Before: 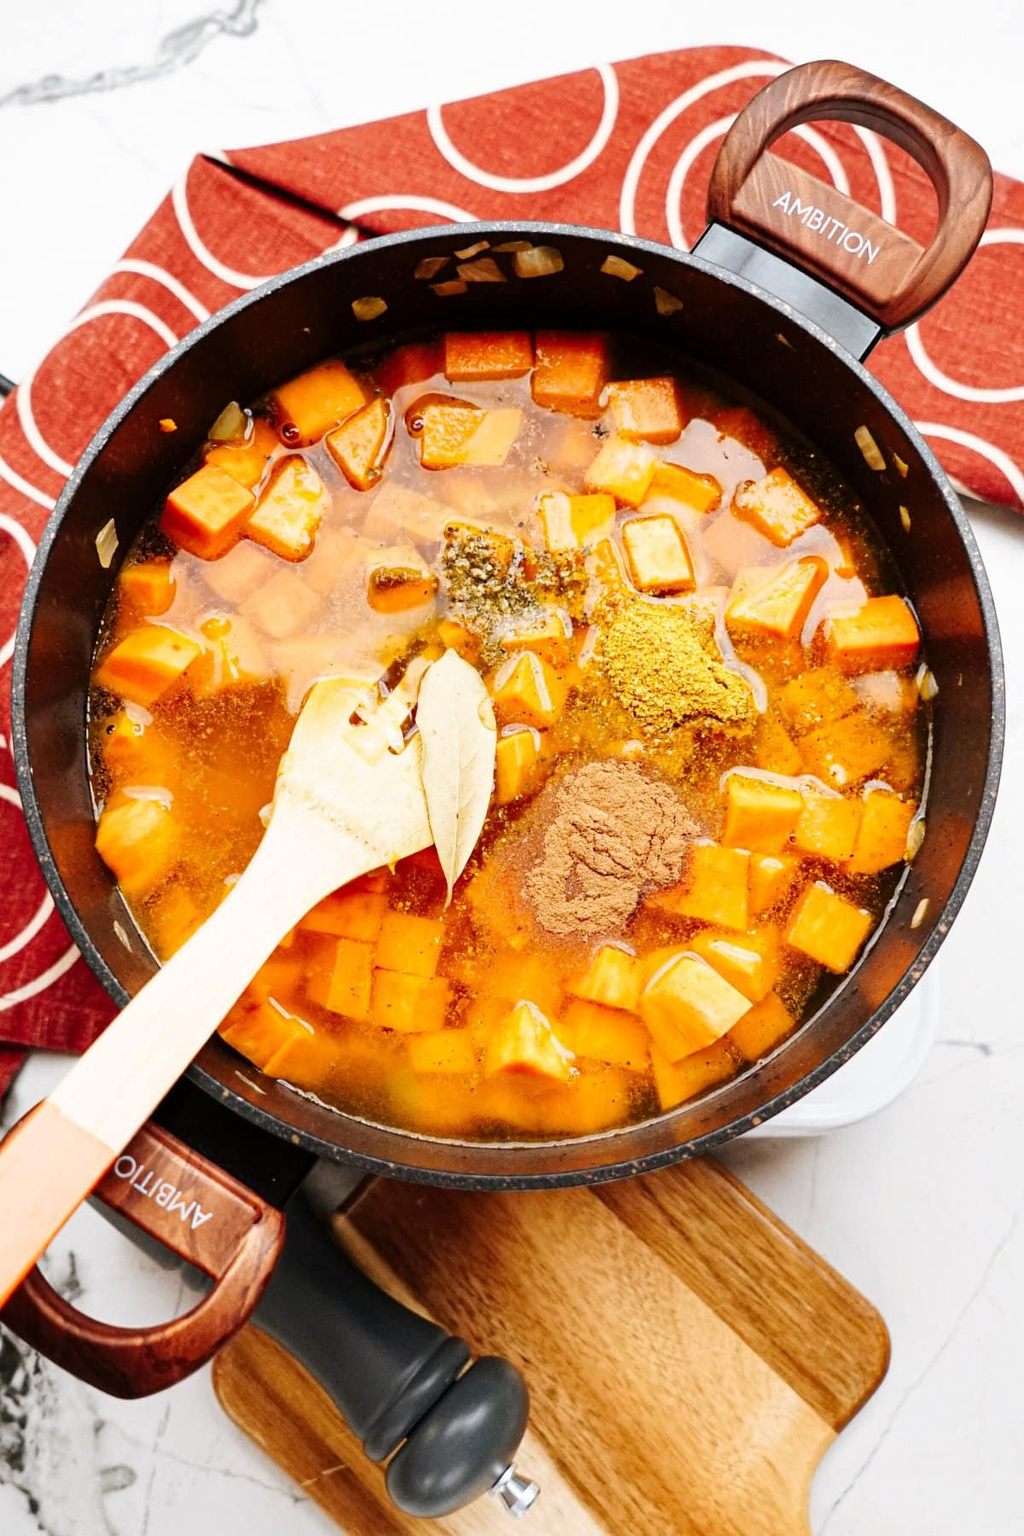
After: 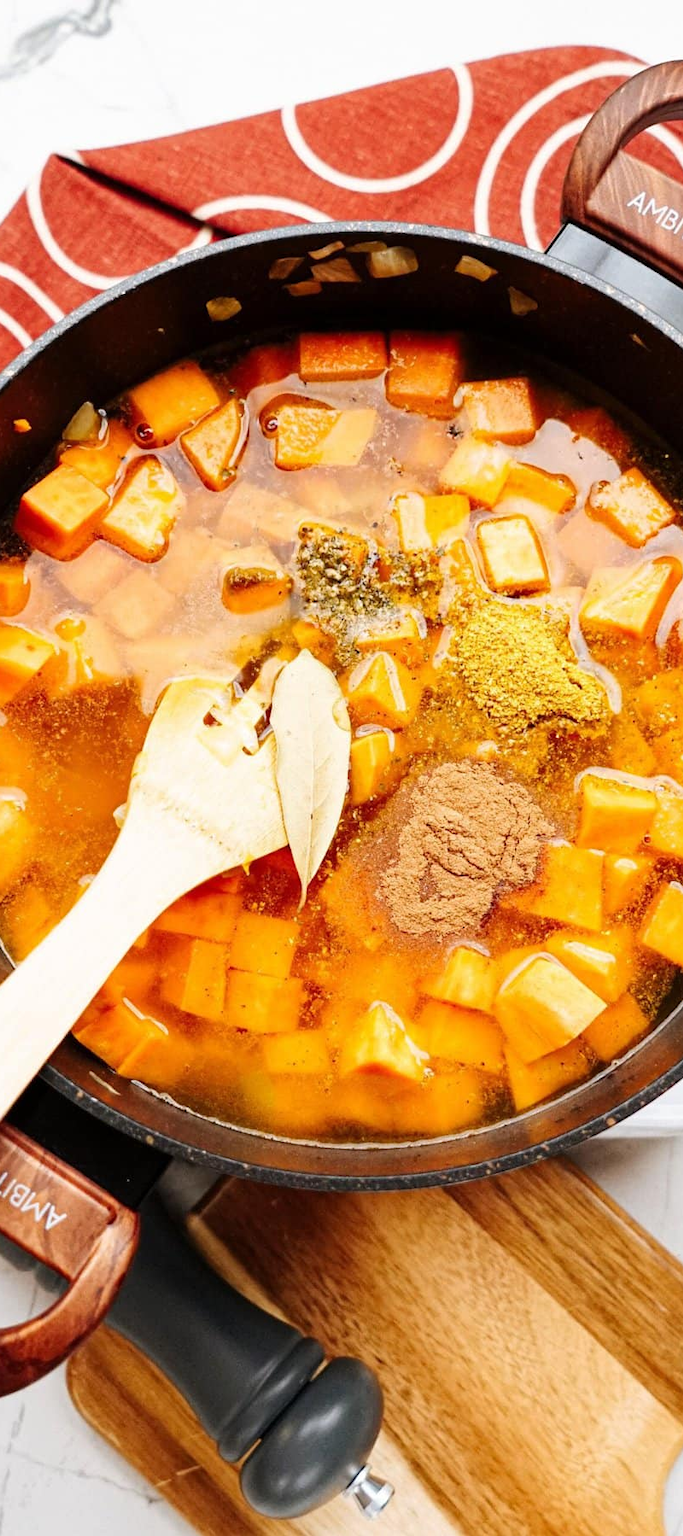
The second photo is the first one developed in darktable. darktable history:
crop and rotate: left 14.295%, right 19.024%
